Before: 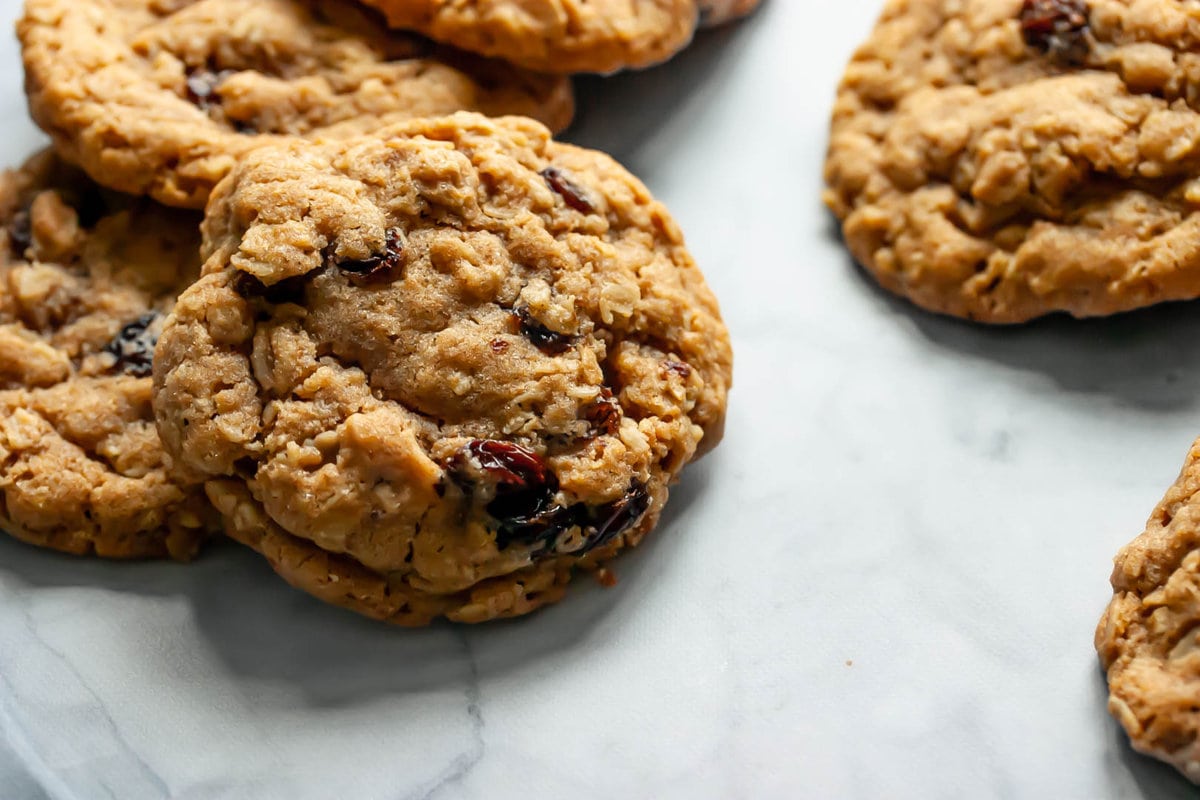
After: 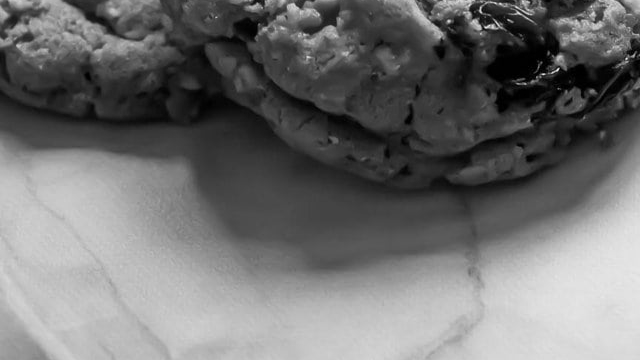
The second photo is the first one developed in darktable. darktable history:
crop and rotate: top 54.778%, right 46.61%, bottom 0.159%
monochrome: a -11.7, b 1.62, size 0.5, highlights 0.38
